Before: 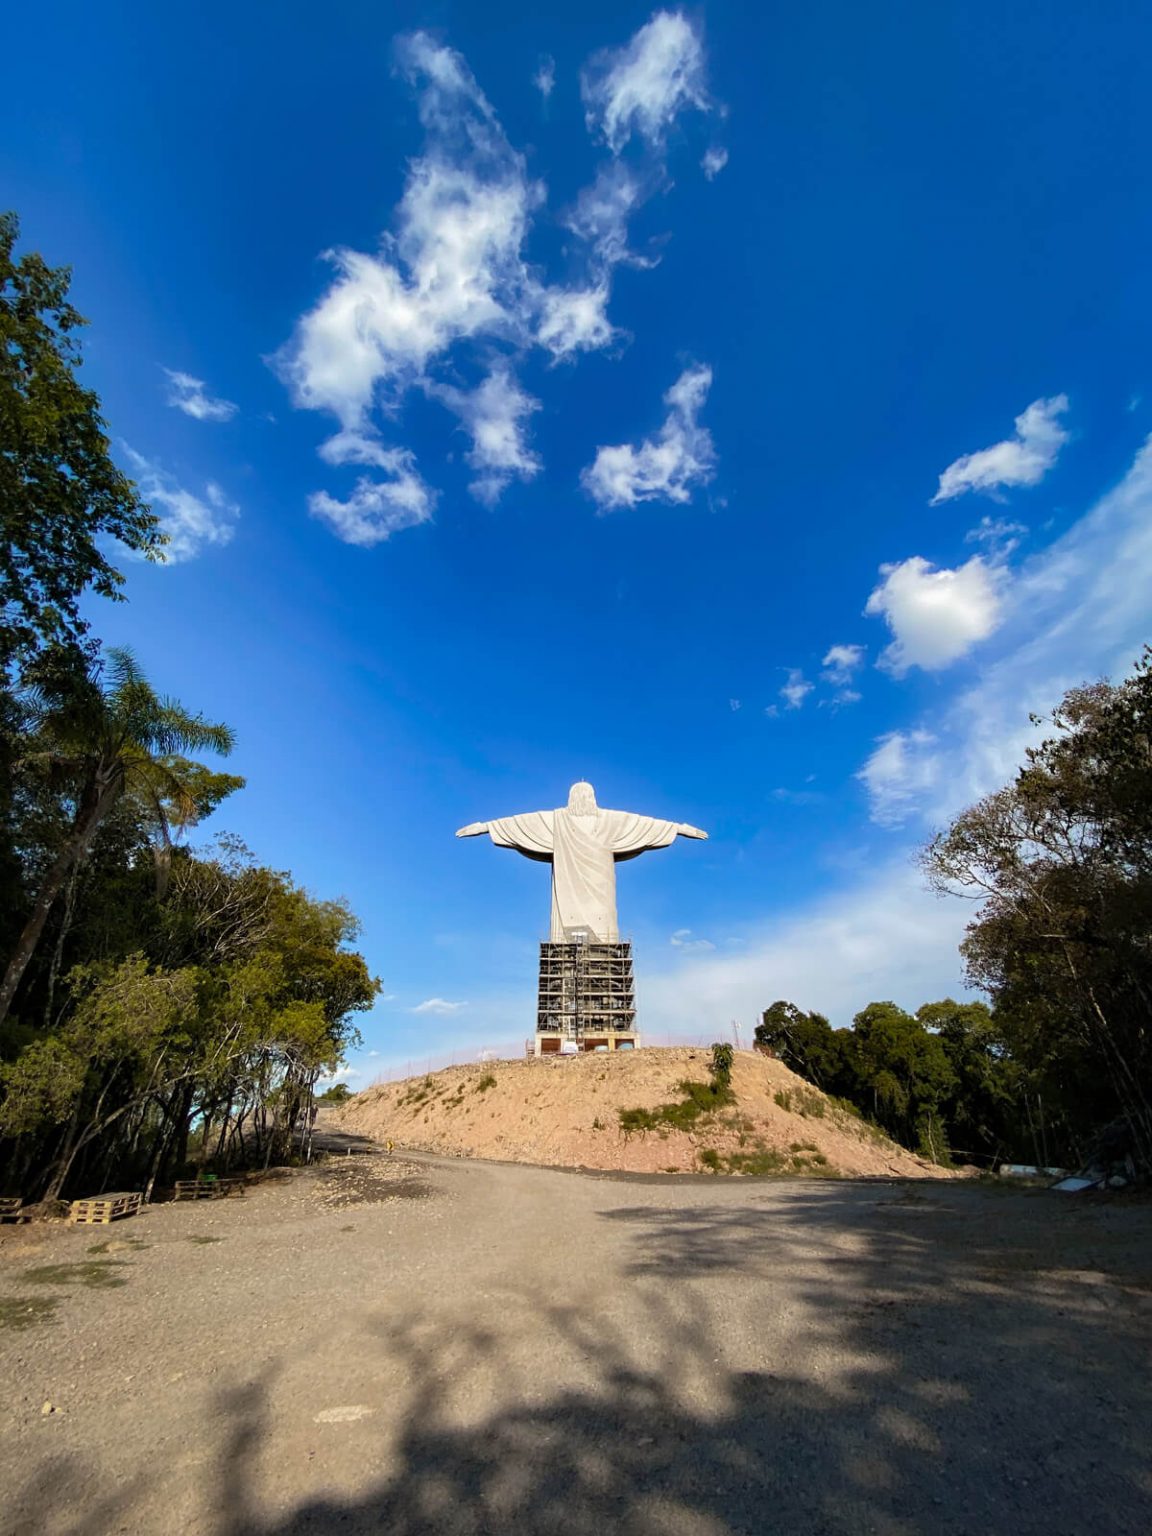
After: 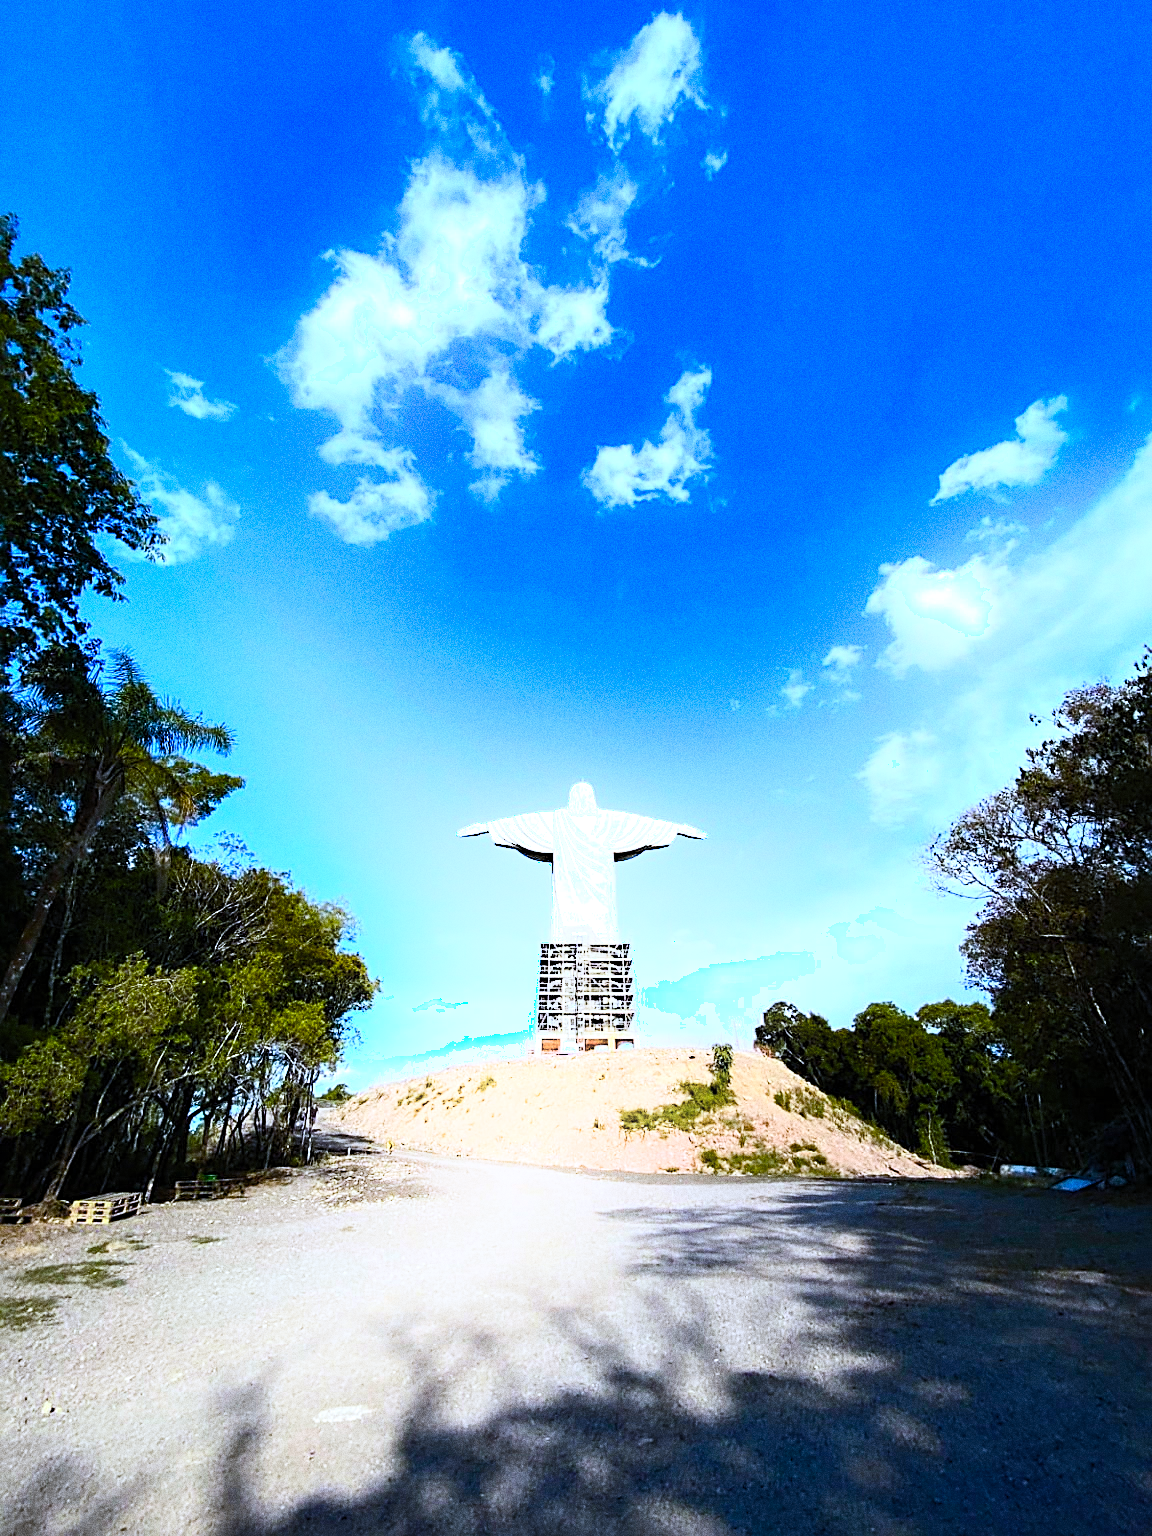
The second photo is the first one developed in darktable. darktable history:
contrast brightness saturation: contrast 0.2, brightness 0.16, saturation 0.22
grain: coarseness 0.09 ISO, strength 40%
tone equalizer: -8 EV -0.75 EV, -7 EV -0.7 EV, -6 EV -0.6 EV, -5 EV -0.4 EV, -3 EV 0.4 EV, -2 EV 0.6 EV, -1 EV 0.7 EV, +0 EV 0.75 EV, edges refinement/feathering 500, mask exposure compensation -1.57 EV, preserve details no
shadows and highlights: shadows -21.3, highlights 100, soften with gaussian
sharpen: on, module defaults
color balance rgb: perceptual saturation grading › global saturation 20%, perceptual saturation grading › highlights -25%, perceptual saturation grading › shadows 50%
white balance: red 0.871, blue 1.249
